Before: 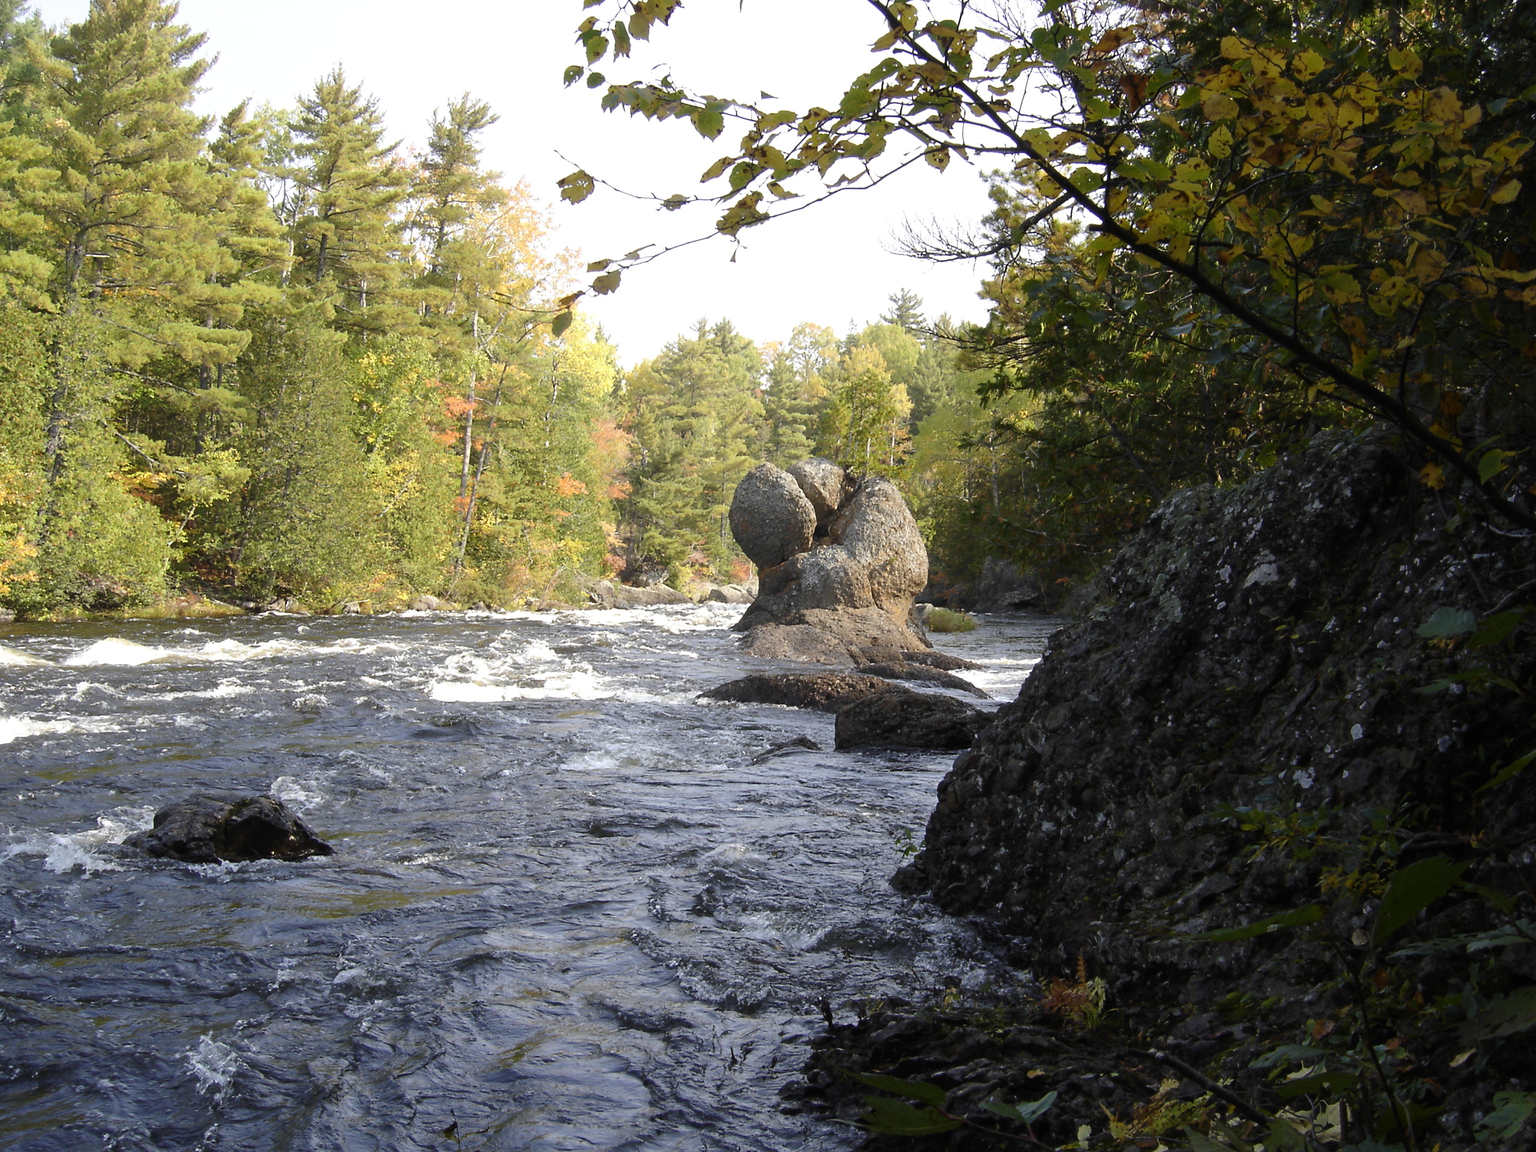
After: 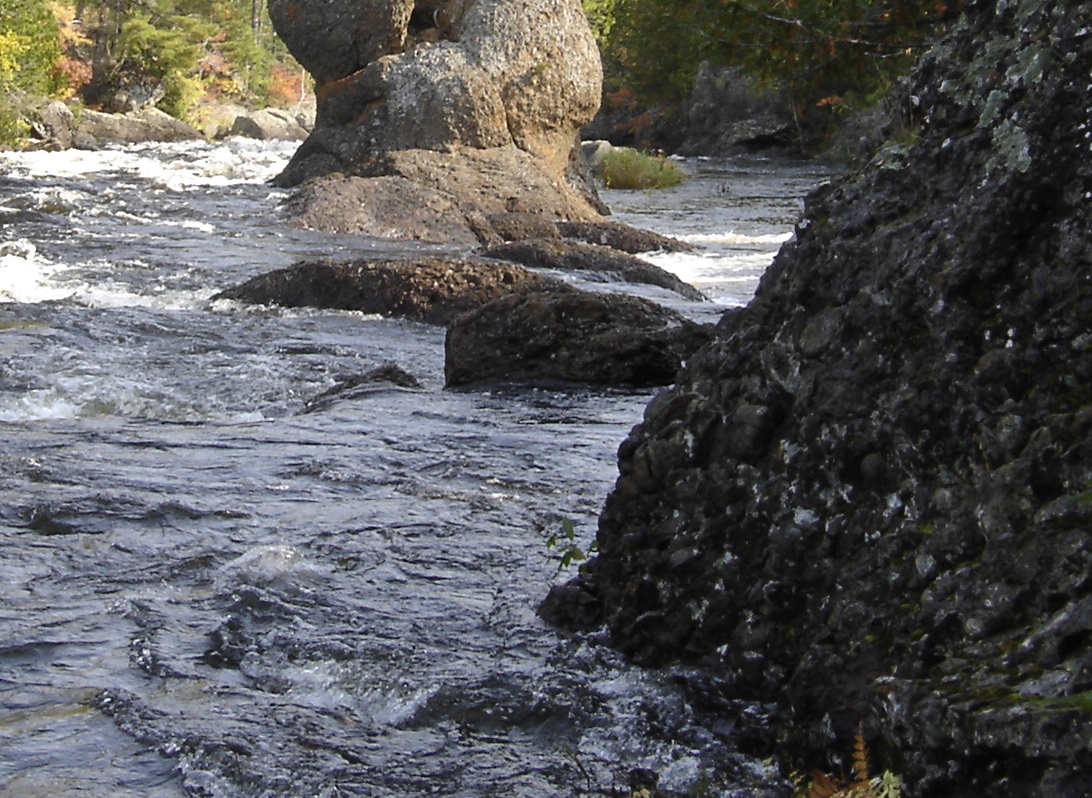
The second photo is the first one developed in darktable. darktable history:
crop: left 37.221%, top 45.169%, right 20.63%, bottom 13.777%
shadows and highlights: radius 108.52, shadows 40.68, highlights -72.88, low approximation 0.01, soften with gaussian
